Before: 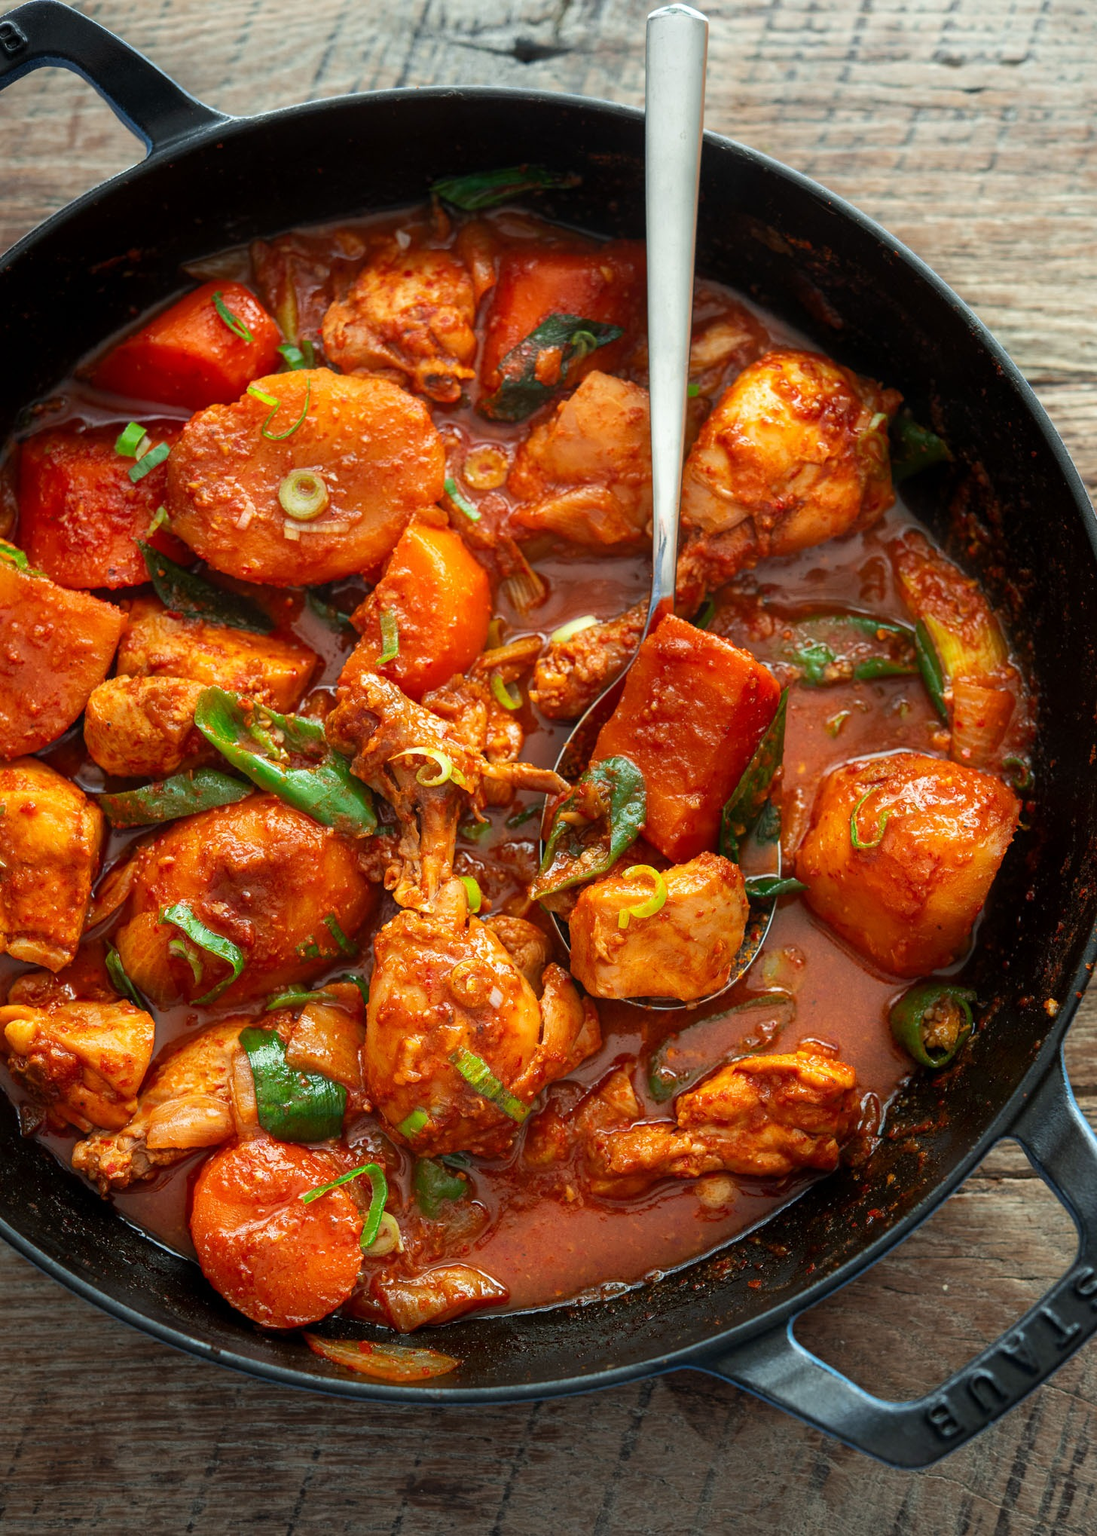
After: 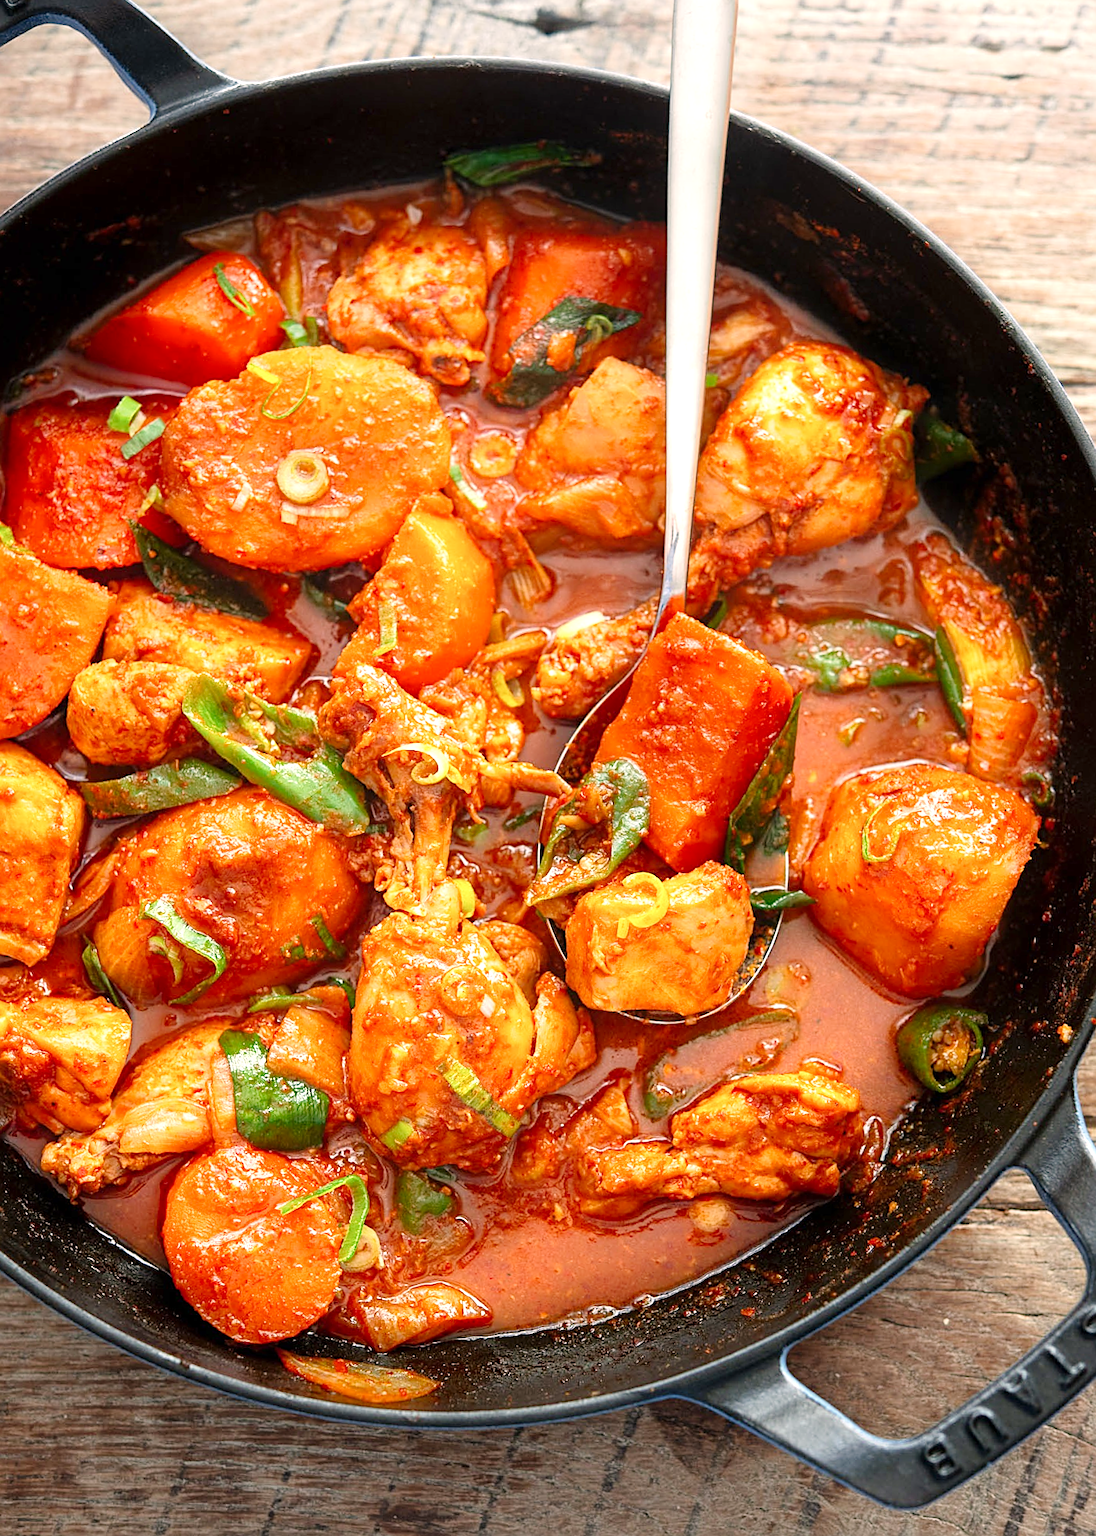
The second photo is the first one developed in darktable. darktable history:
crop and rotate: angle -1.69°
exposure: exposure 0.6 EV, compensate highlight preservation false
sharpen: on, module defaults
color correction: highlights a* 7.34, highlights b* 4.37
tone curve: curves: ch0 [(0, 0) (0.003, 0.004) (0.011, 0.015) (0.025, 0.033) (0.044, 0.058) (0.069, 0.091) (0.1, 0.131) (0.136, 0.179) (0.177, 0.233) (0.224, 0.296) (0.277, 0.364) (0.335, 0.434) (0.399, 0.511) (0.468, 0.584) (0.543, 0.656) (0.623, 0.729) (0.709, 0.799) (0.801, 0.874) (0.898, 0.936) (1, 1)], preserve colors none
